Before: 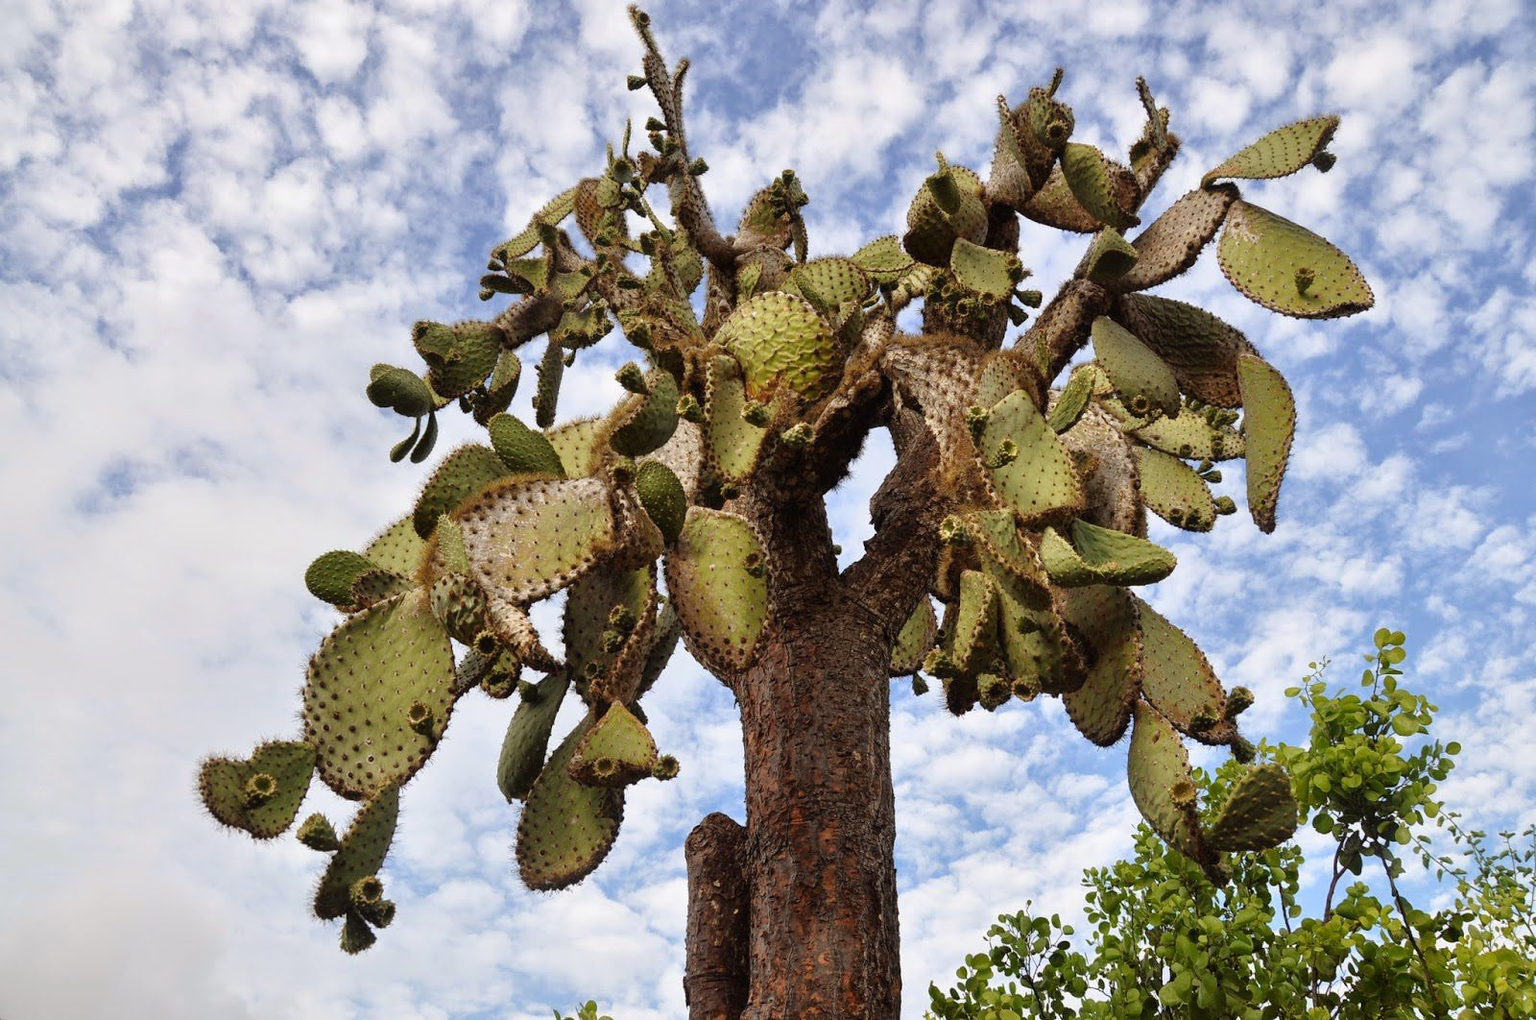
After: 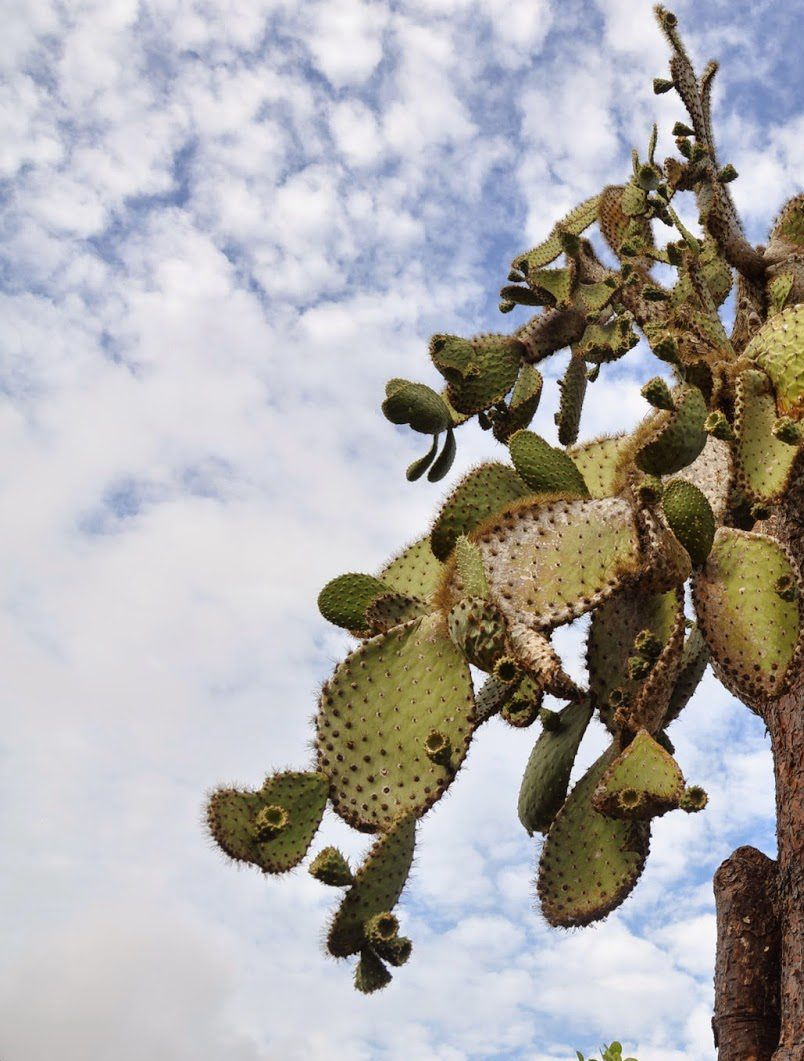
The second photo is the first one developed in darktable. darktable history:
crop and rotate: left 0.012%, top 0%, right 49.679%
